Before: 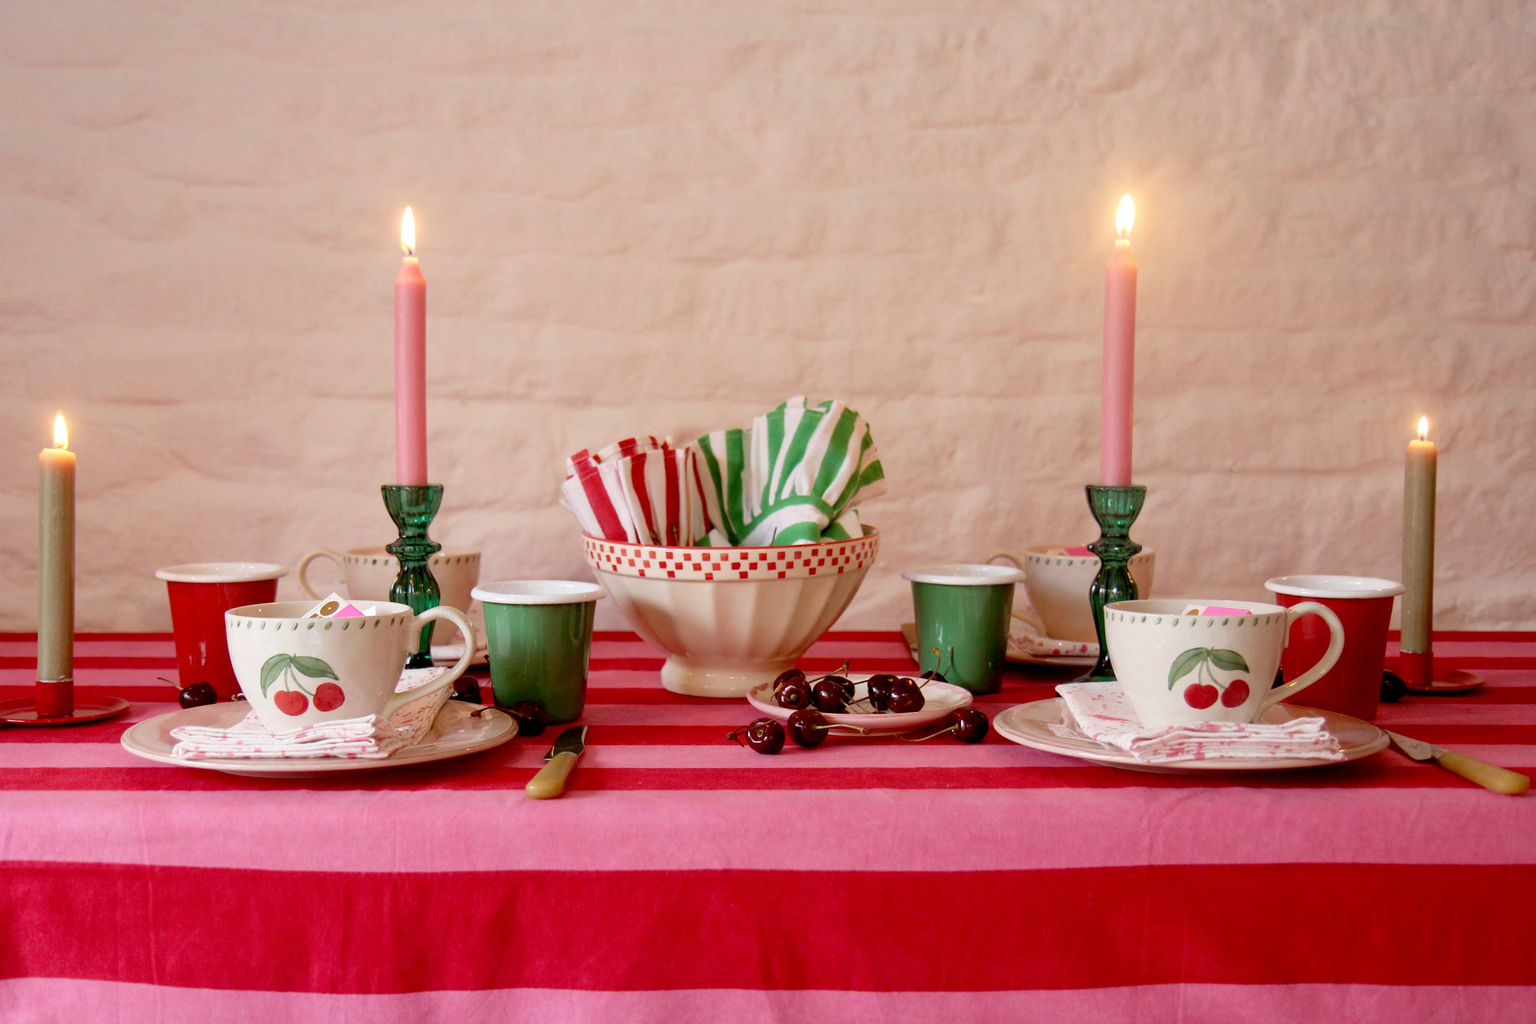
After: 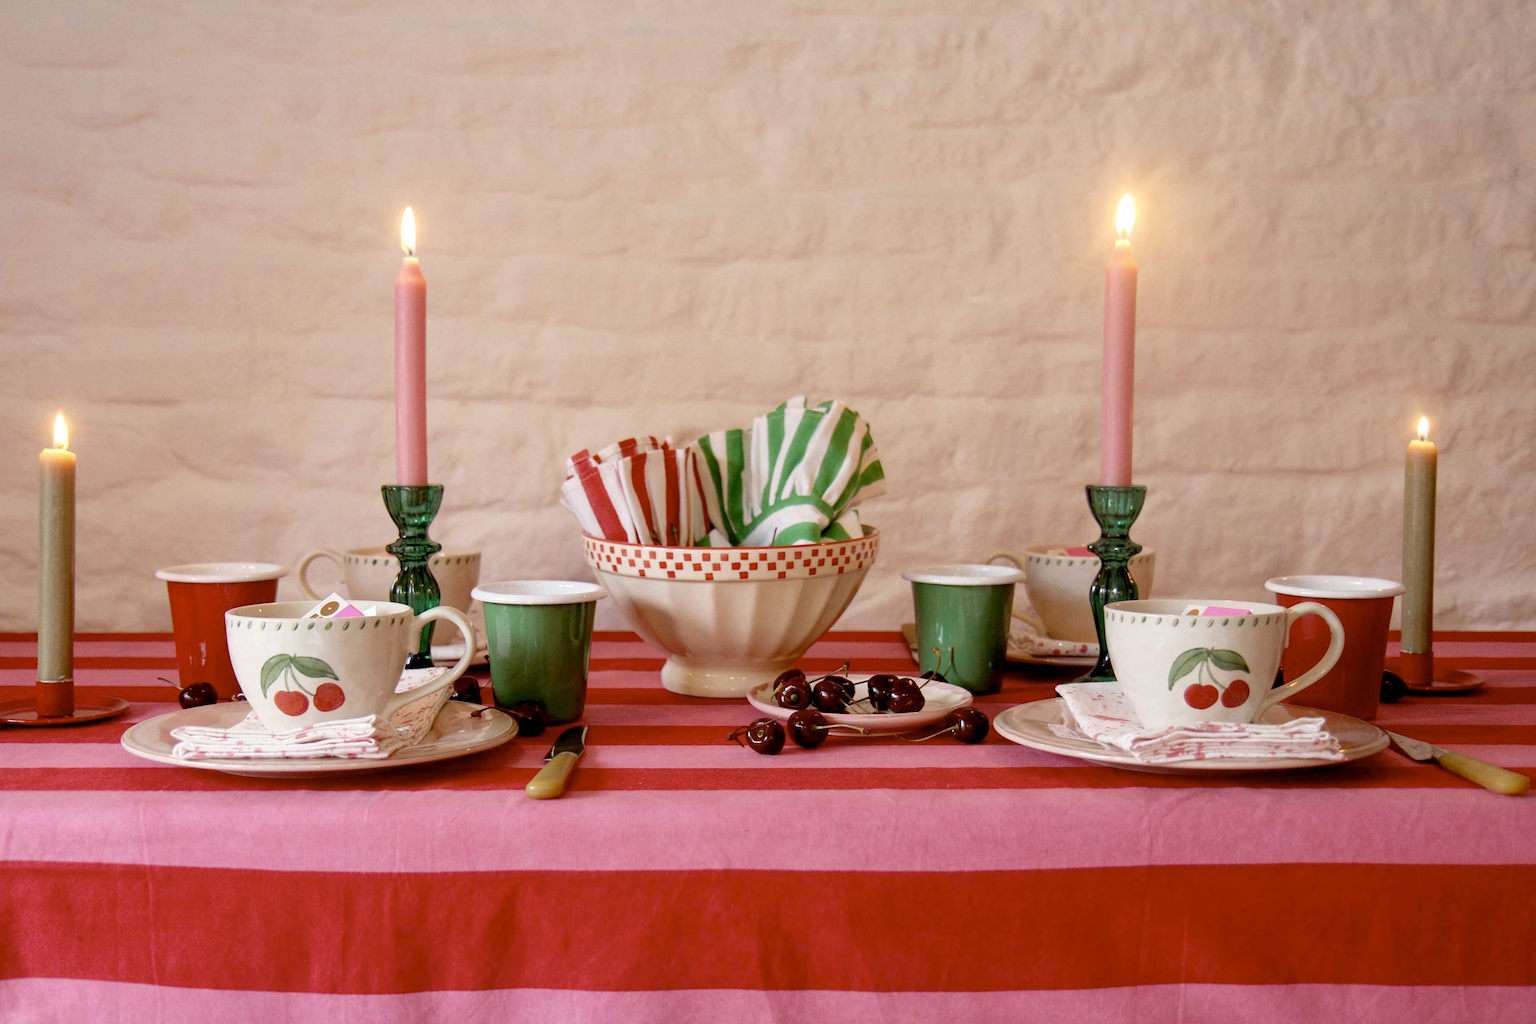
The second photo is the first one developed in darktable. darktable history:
local contrast: highlights 100%, shadows 100%, detail 120%, midtone range 0.2
color contrast: green-magenta contrast 0.81
